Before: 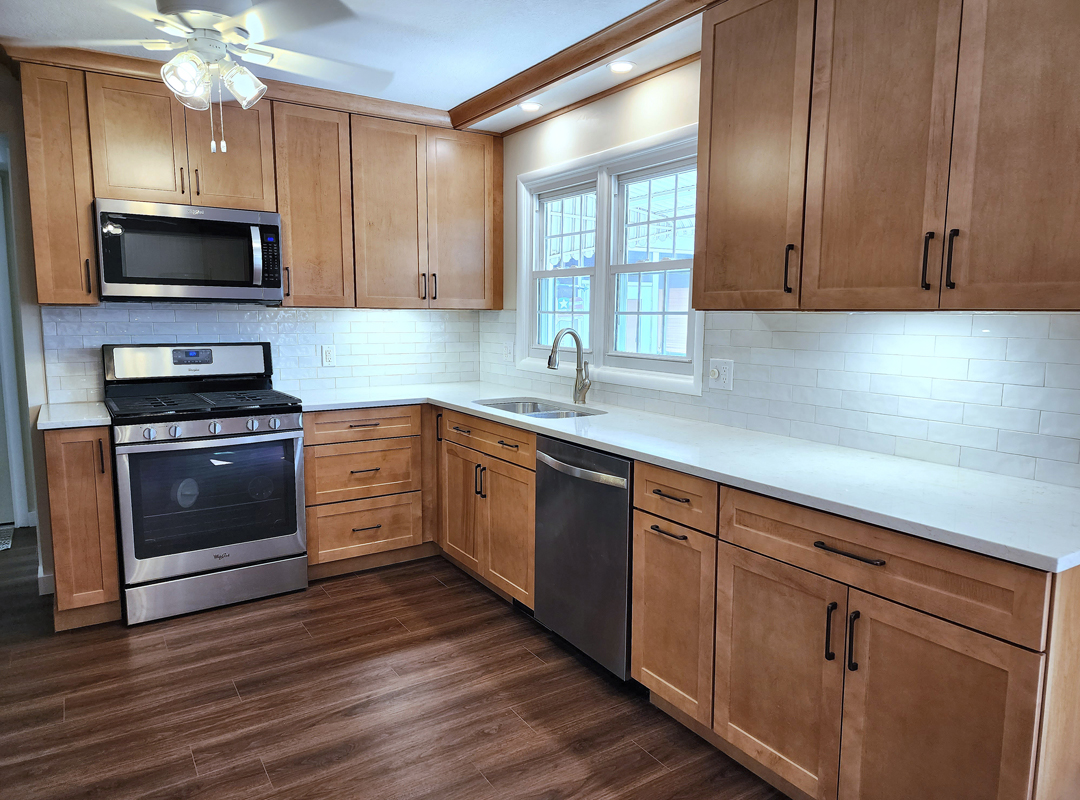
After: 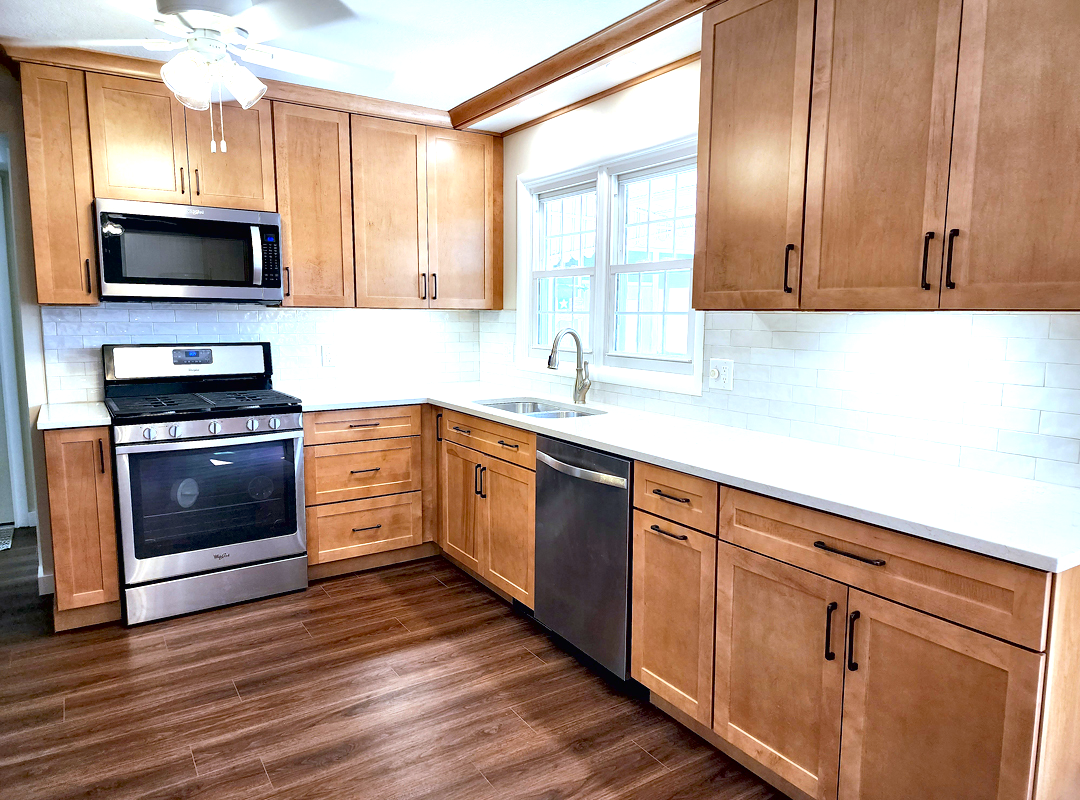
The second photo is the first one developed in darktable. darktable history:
contrast brightness saturation: contrast -0.022, brightness -0.005, saturation 0.038
exposure: black level correction 0.01, exposure 1 EV, compensate highlight preservation false
